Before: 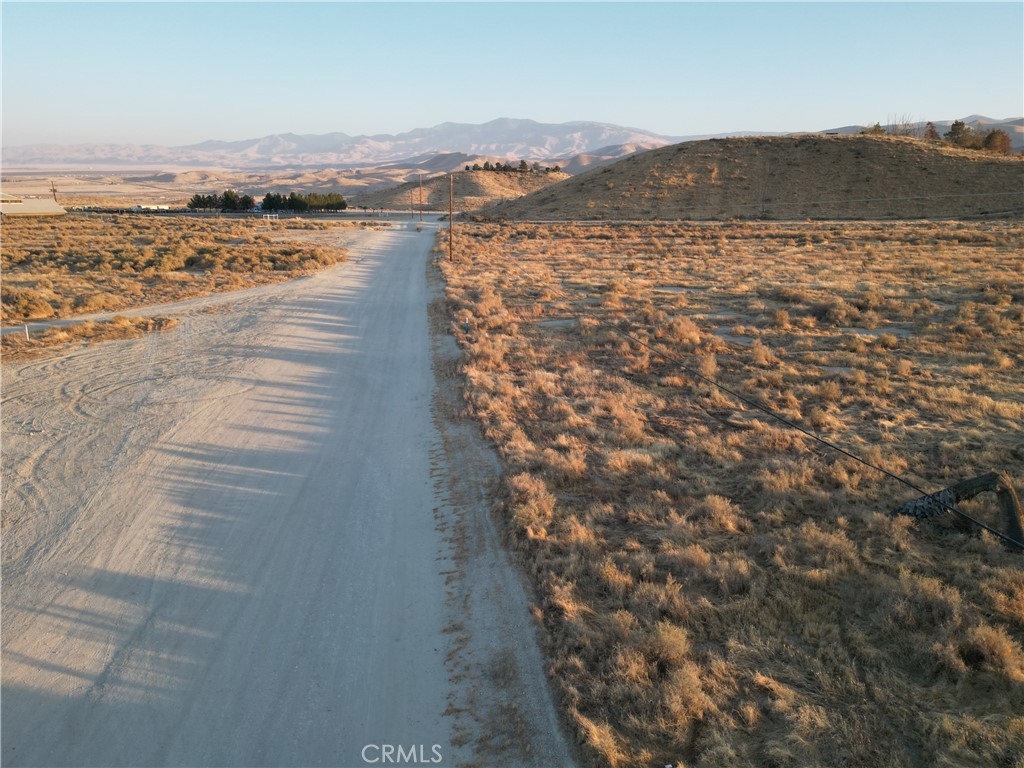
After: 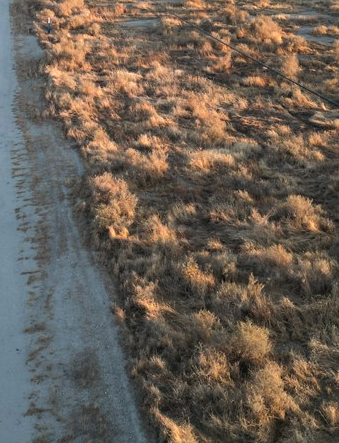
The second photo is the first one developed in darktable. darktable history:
tone equalizer: -8 EV -0.417 EV, -7 EV -0.389 EV, -6 EV -0.333 EV, -5 EV -0.222 EV, -3 EV 0.222 EV, -2 EV 0.333 EV, -1 EV 0.389 EV, +0 EV 0.417 EV, edges refinement/feathering 500, mask exposure compensation -1.57 EV, preserve details no
crop: left 40.878%, top 39.176%, right 25.993%, bottom 3.081%
